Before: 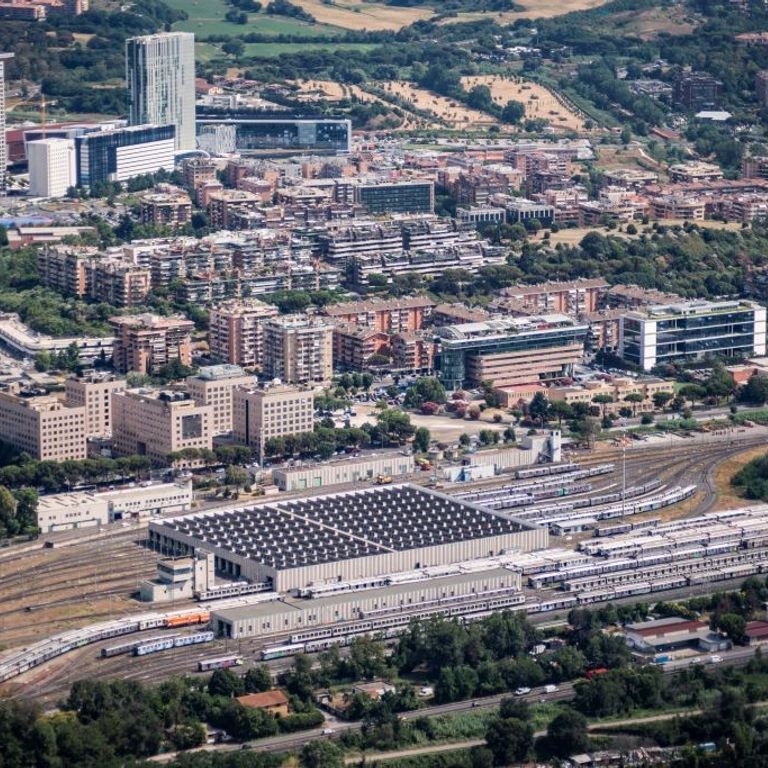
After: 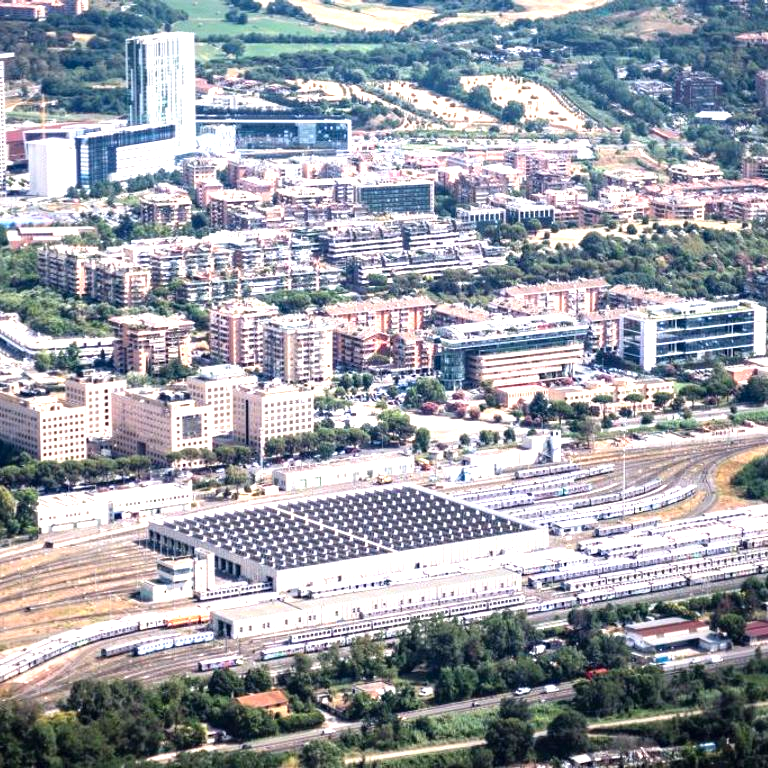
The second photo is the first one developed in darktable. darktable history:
exposure: black level correction 0, exposure 0.5 EV, compensate exposure bias true, compensate highlight preservation false
levels: levels [0, 0.394, 0.787]
tone equalizer: on, module defaults
